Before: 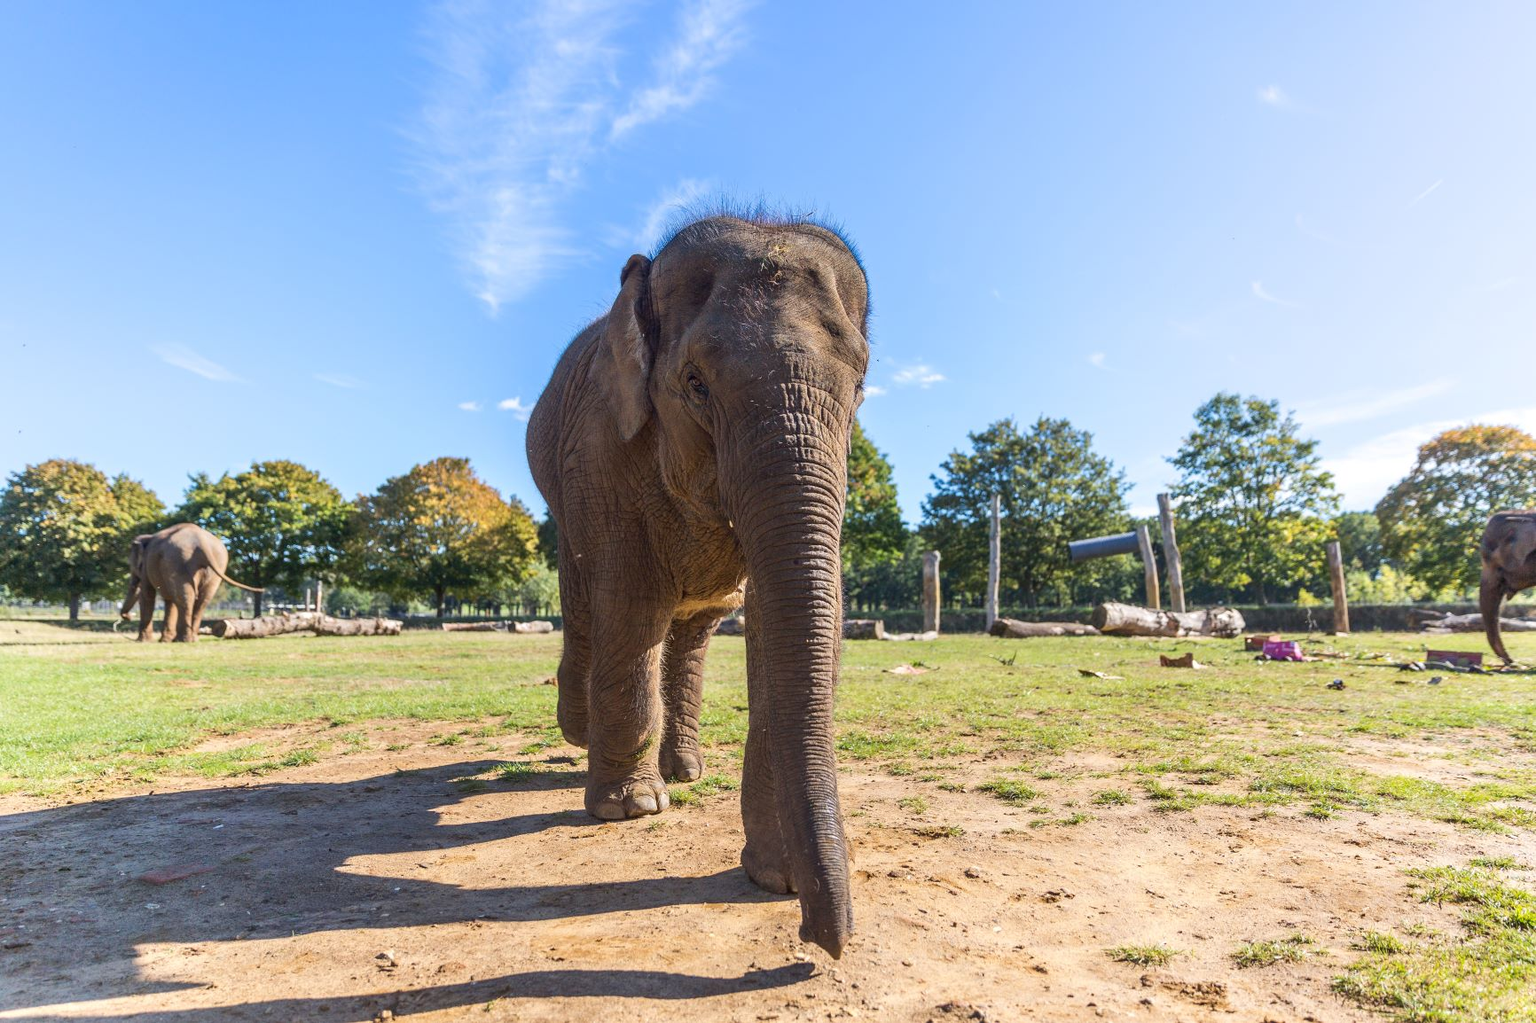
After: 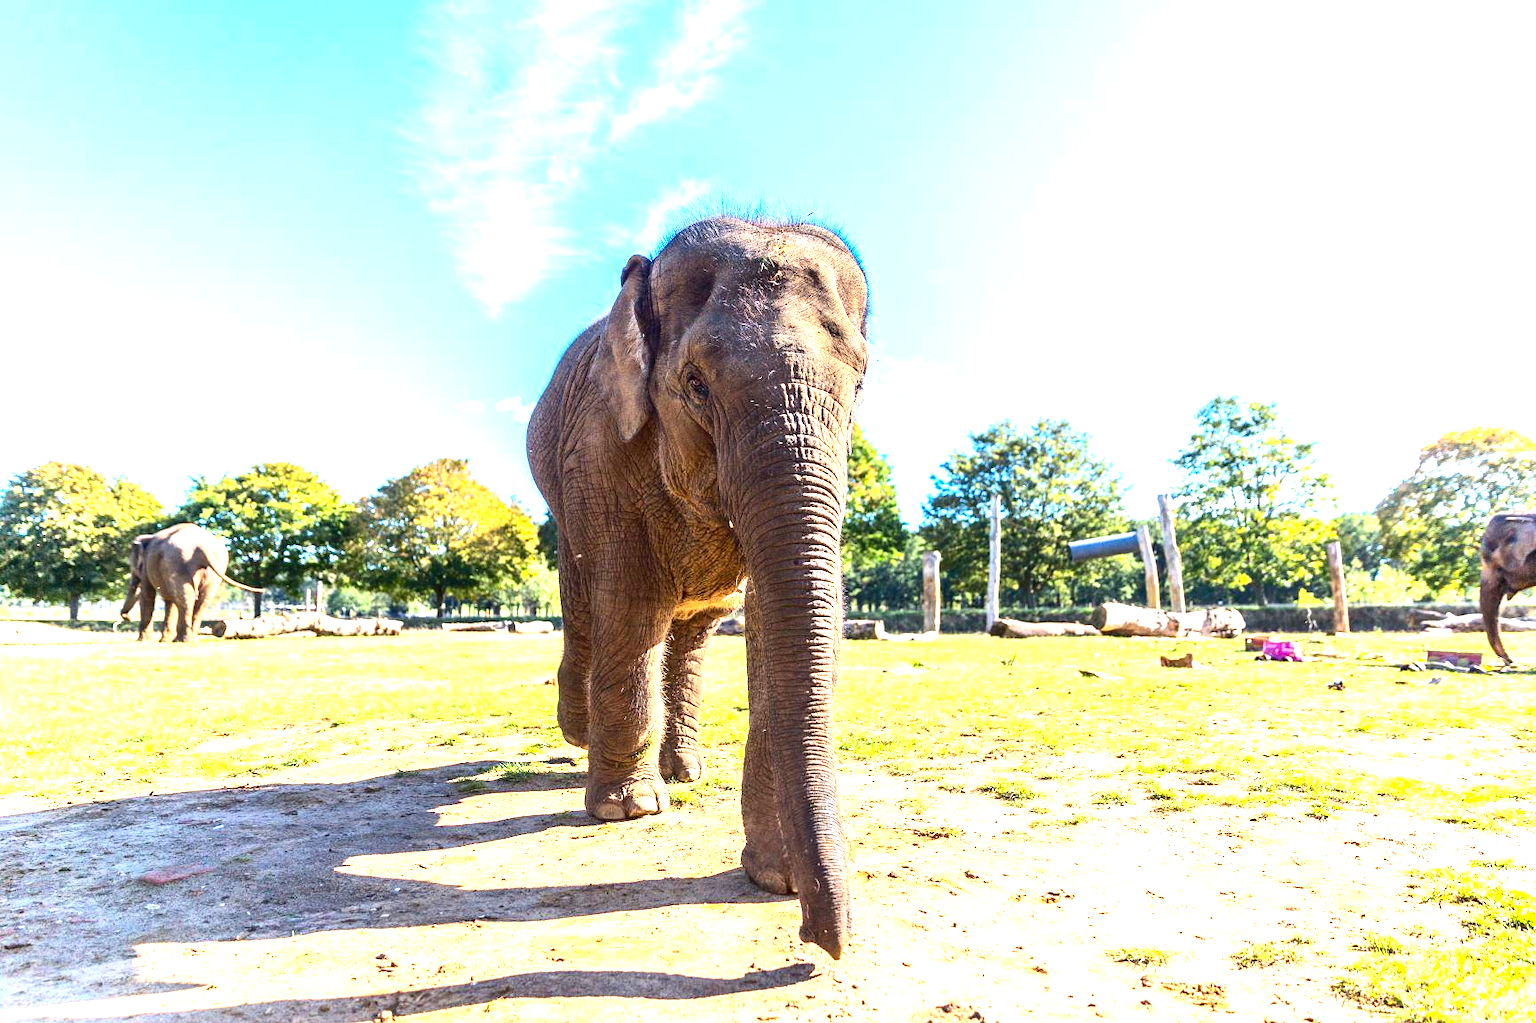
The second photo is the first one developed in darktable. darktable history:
contrast brightness saturation: contrast 0.21, brightness -0.11, saturation 0.21
exposure: black level correction 0.001, exposure 1.719 EV, compensate exposure bias true, compensate highlight preservation false
